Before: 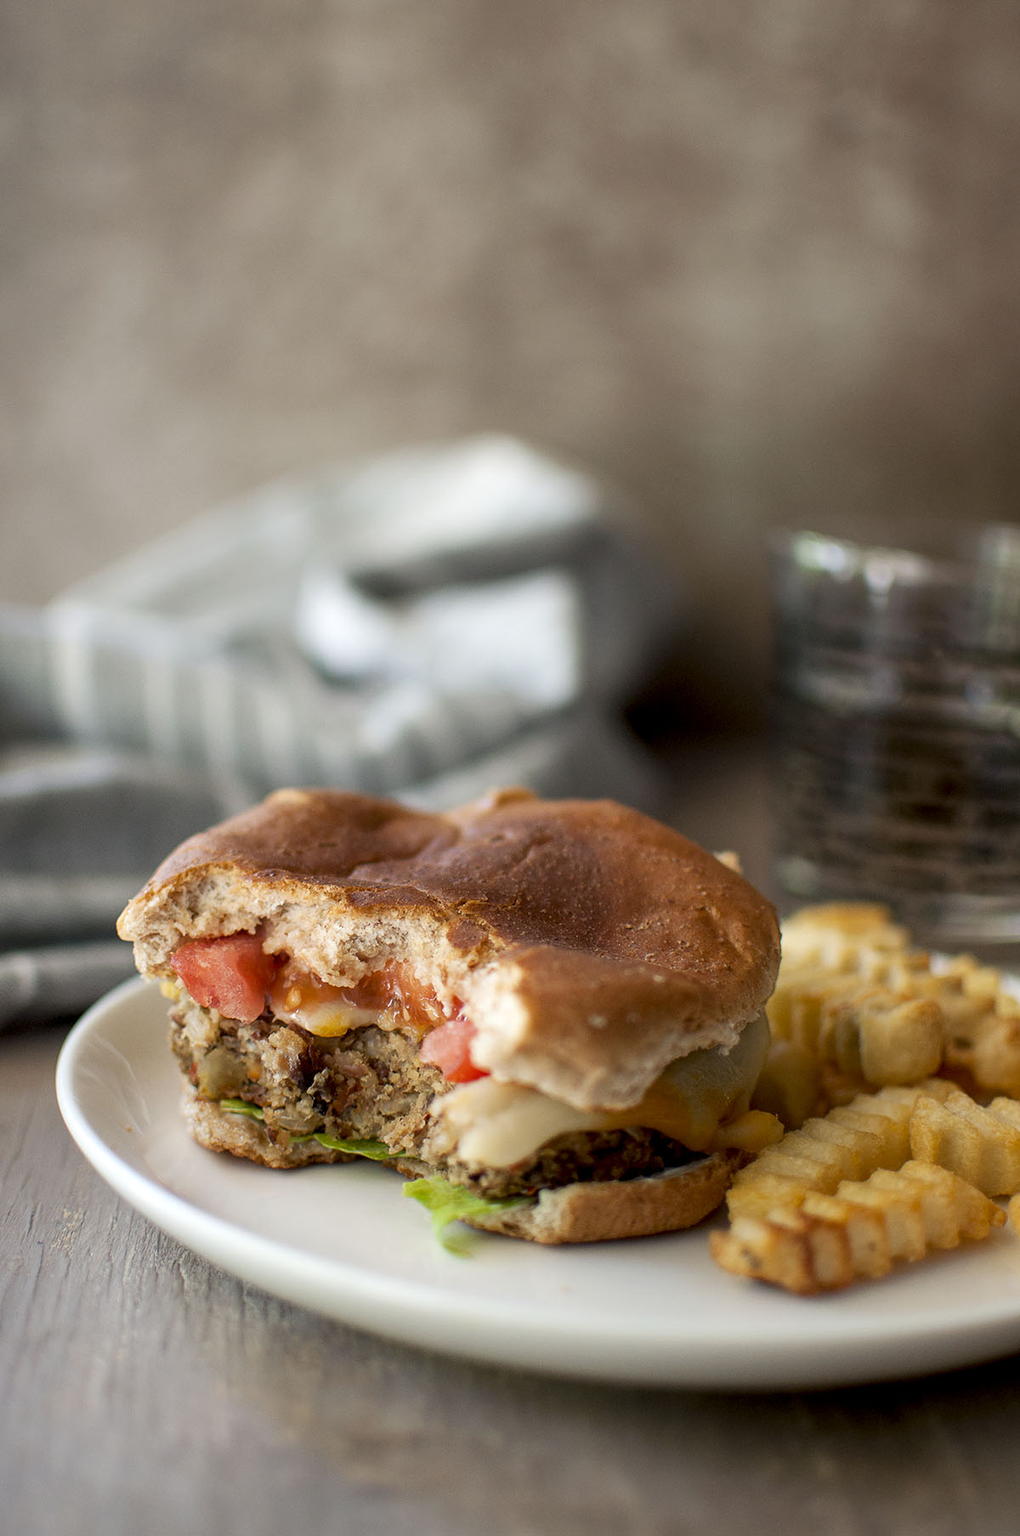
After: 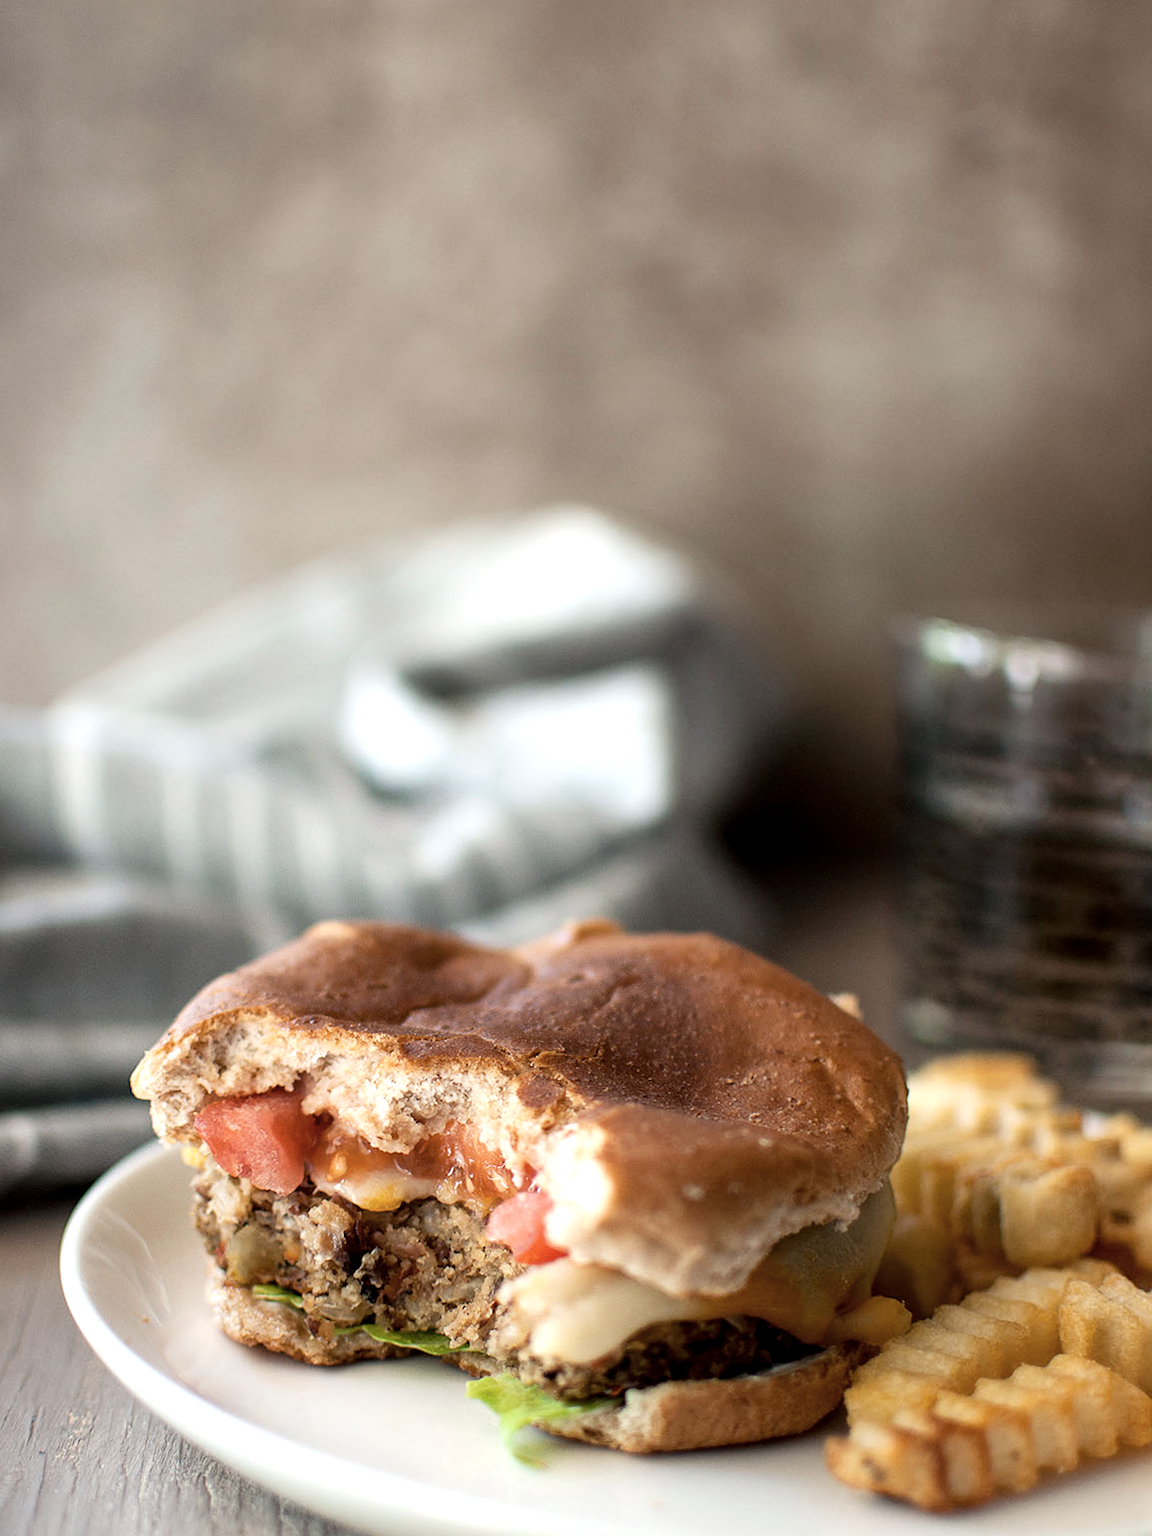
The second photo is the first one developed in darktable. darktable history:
contrast brightness saturation: contrast 0.062, brightness -0.012, saturation -0.215
crop and rotate: angle 0.119°, left 0.361%, right 2.732%, bottom 14.215%
tone equalizer: -8 EV -0.427 EV, -7 EV -0.387 EV, -6 EV -0.341 EV, -5 EV -0.23 EV, -3 EV 0.197 EV, -2 EV 0.327 EV, -1 EV 0.401 EV, +0 EV 0.424 EV
color zones: curves: ch0 [(0.068, 0.464) (0.25, 0.5) (0.48, 0.508) (0.75, 0.536) (0.886, 0.476) (0.967, 0.456)]; ch1 [(0.066, 0.456) (0.25, 0.5) (0.616, 0.508) (0.746, 0.56) (0.934, 0.444)]
